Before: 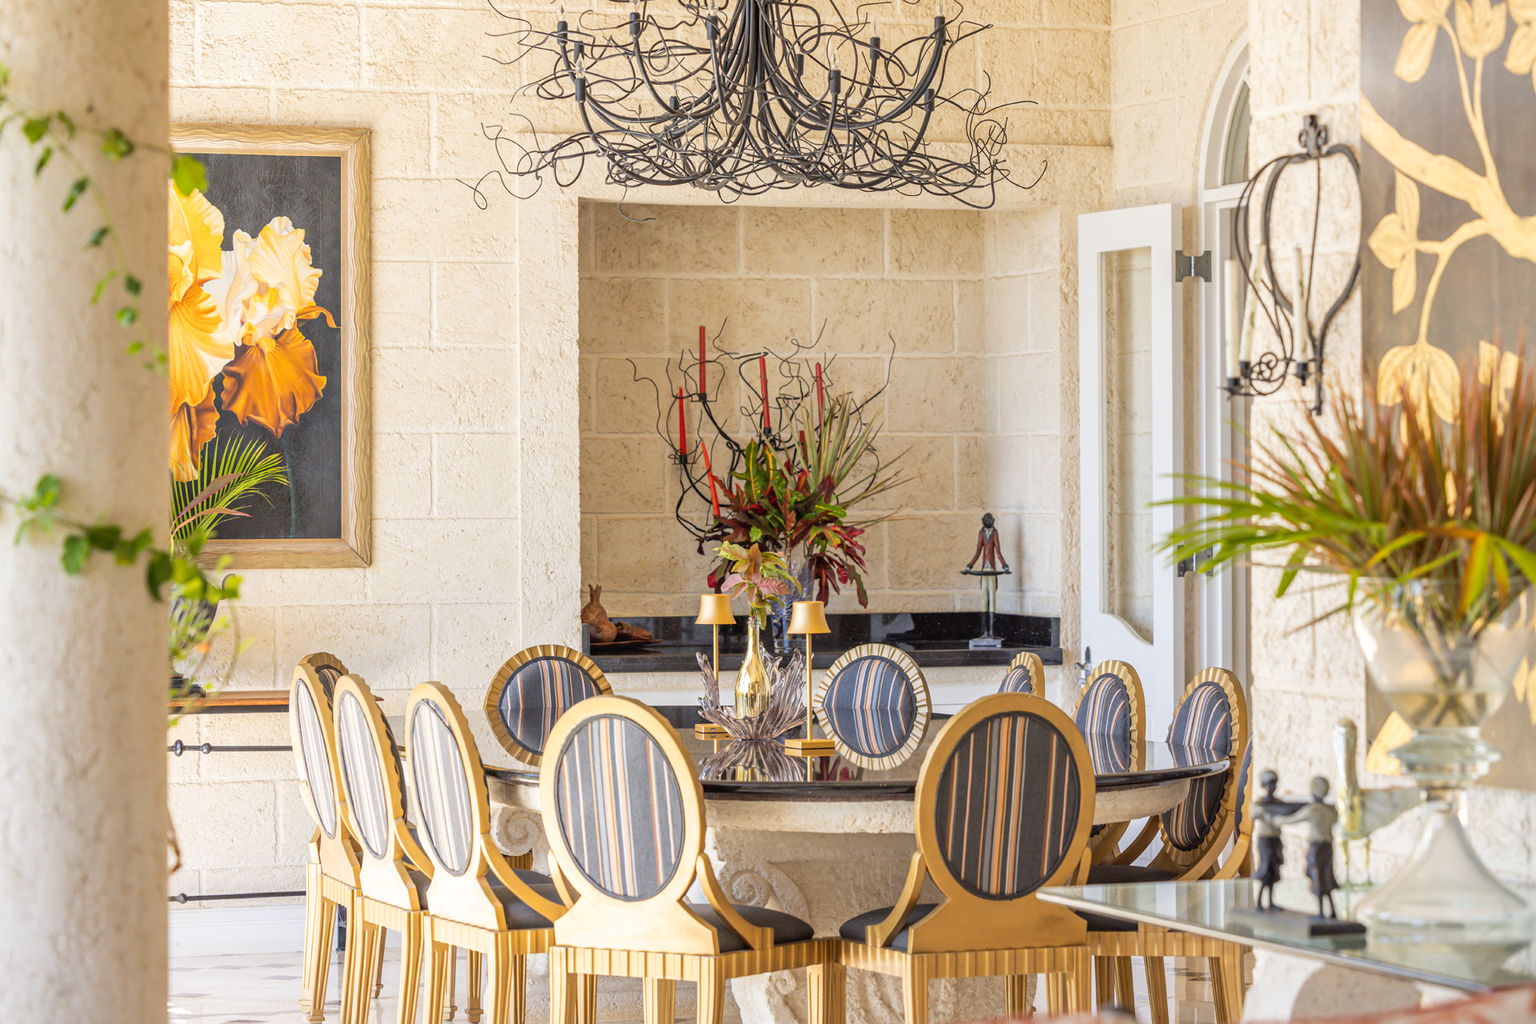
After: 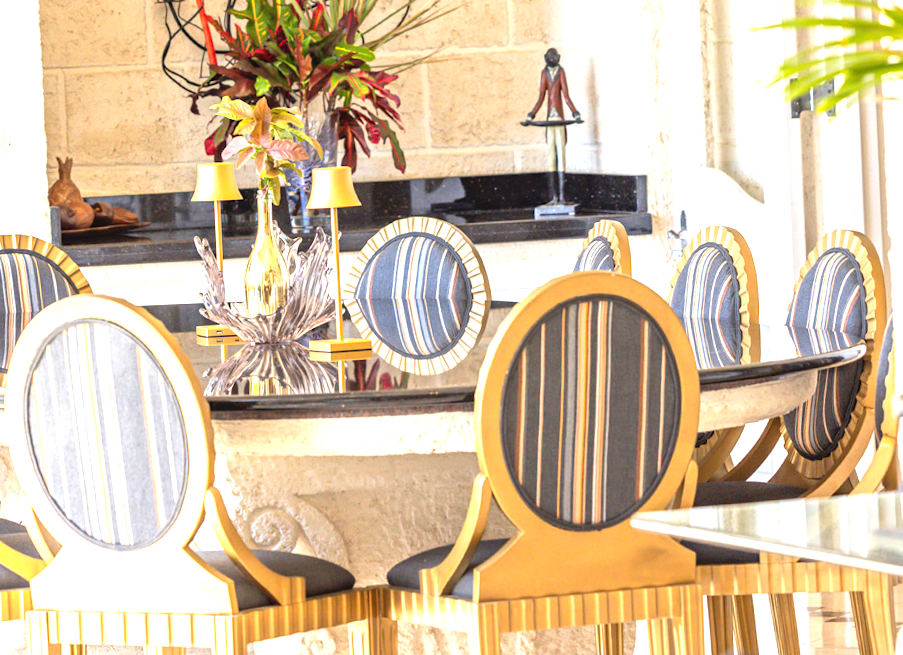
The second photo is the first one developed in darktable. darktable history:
crop: left 35.976%, top 45.819%, right 18.162%, bottom 5.807%
rotate and perspective: rotation -2.29°, automatic cropping off
exposure: black level correction 0, exposure 1.2 EV, compensate highlight preservation false
